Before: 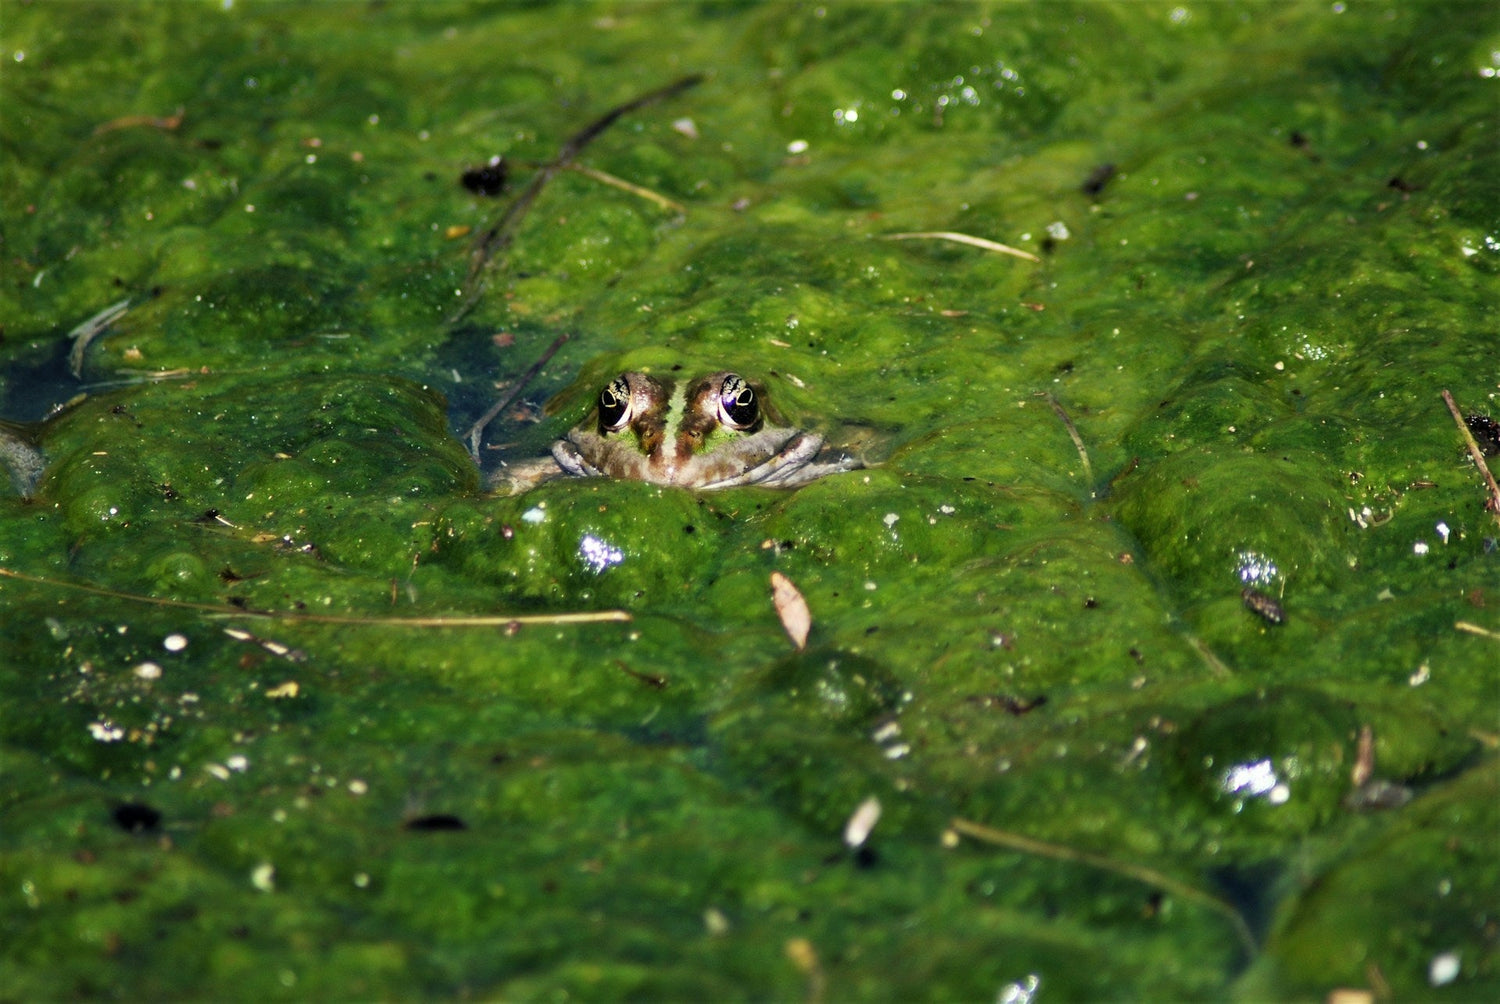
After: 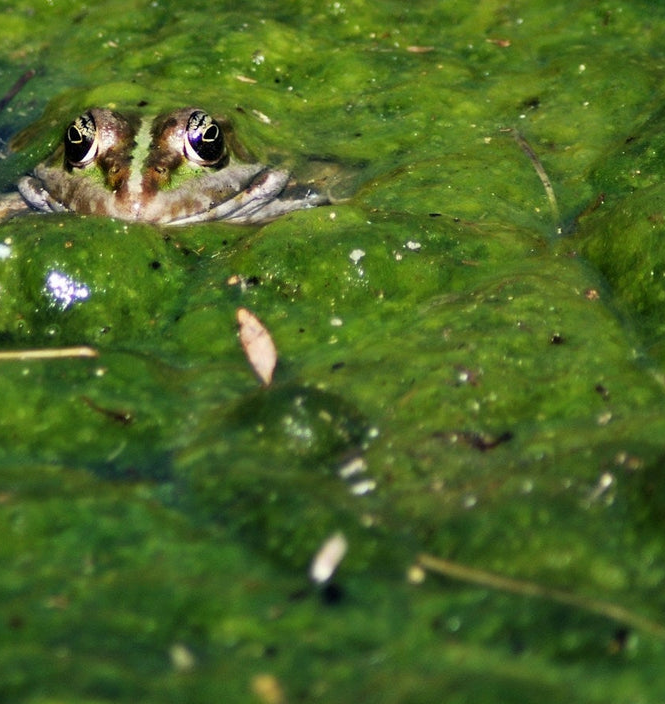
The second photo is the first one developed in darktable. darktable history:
crop: left 35.614%, top 26.376%, right 20.032%, bottom 3.437%
